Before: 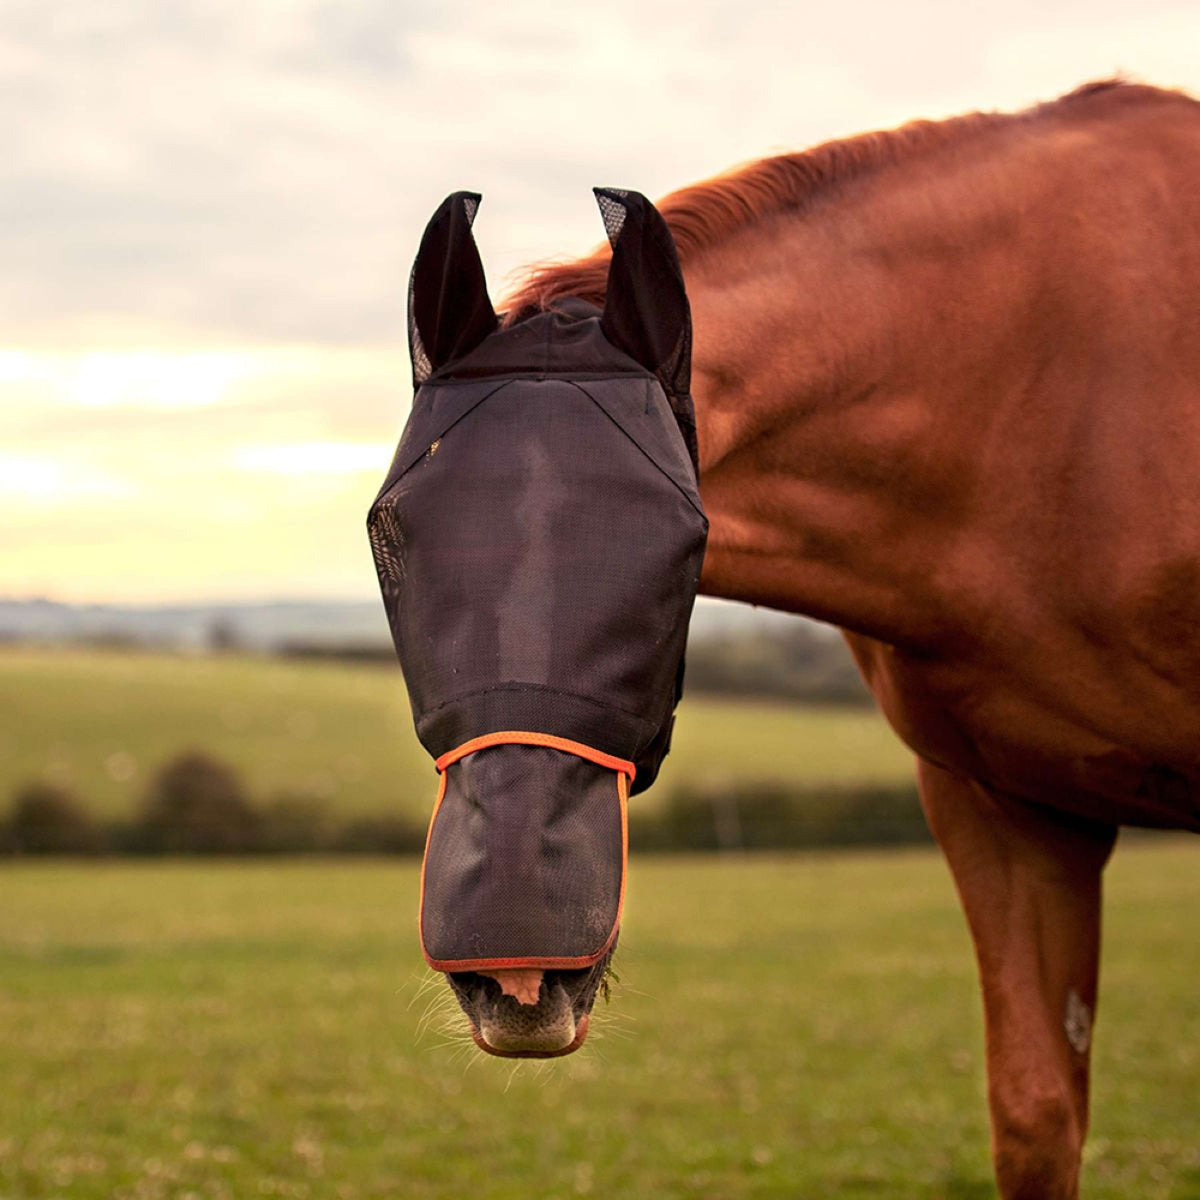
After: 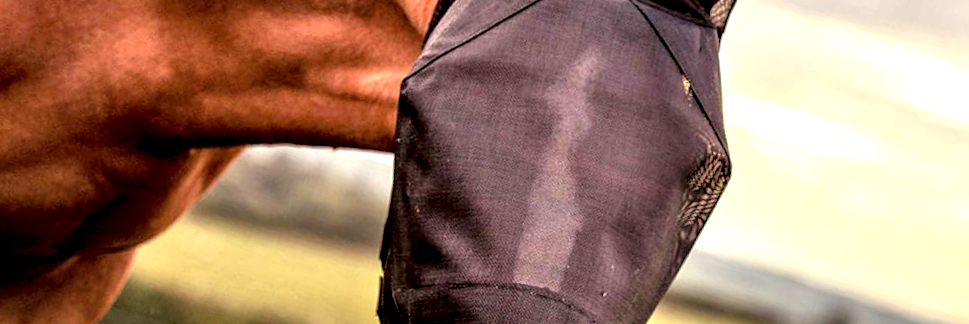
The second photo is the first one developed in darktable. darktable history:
crop and rotate: angle 16.12°, top 30.835%, bottom 35.653%
tone equalizer: -7 EV 0.15 EV, -6 EV 0.6 EV, -5 EV 1.15 EV, -4 EV 1.33 EV, -3 EV 1.15 EV, -2 EV 0.6 EV, -1 EV 0.15 EV, mask exposure compensation -0.5 EV
local contrast: highlights 80%, shadows 57%, detail 175%, midtone range 0.602
